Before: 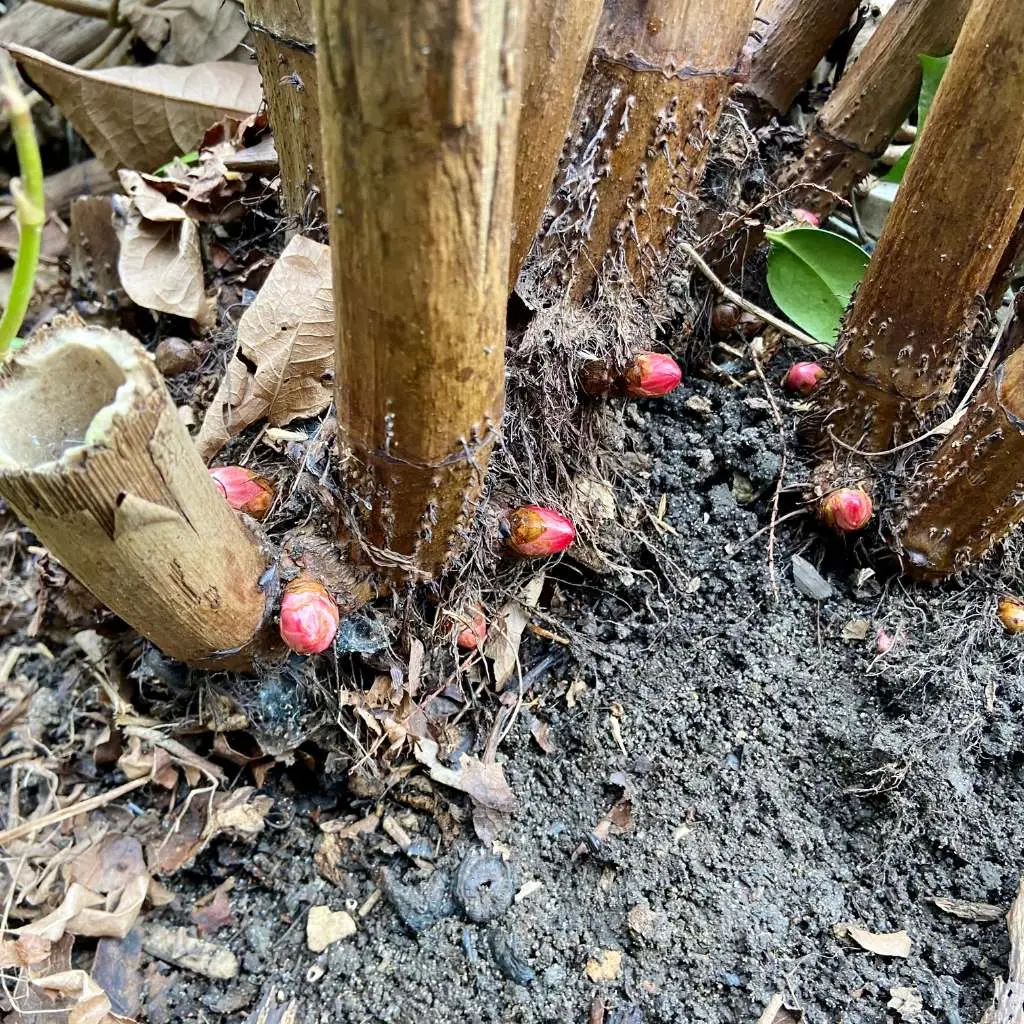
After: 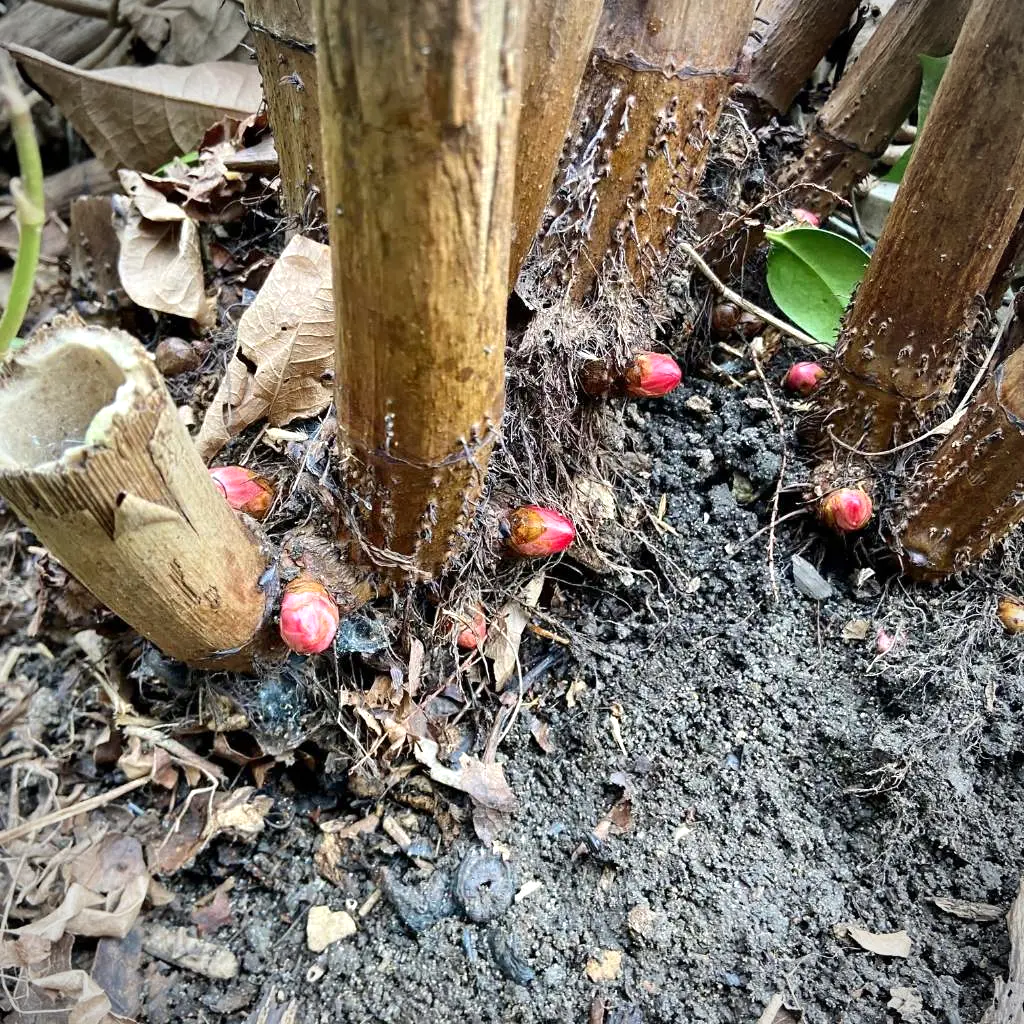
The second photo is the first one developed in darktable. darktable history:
vignetting: fall-off radius 60.65%
exposure: exposure 0.197 EV, compensate highlight preservation false
